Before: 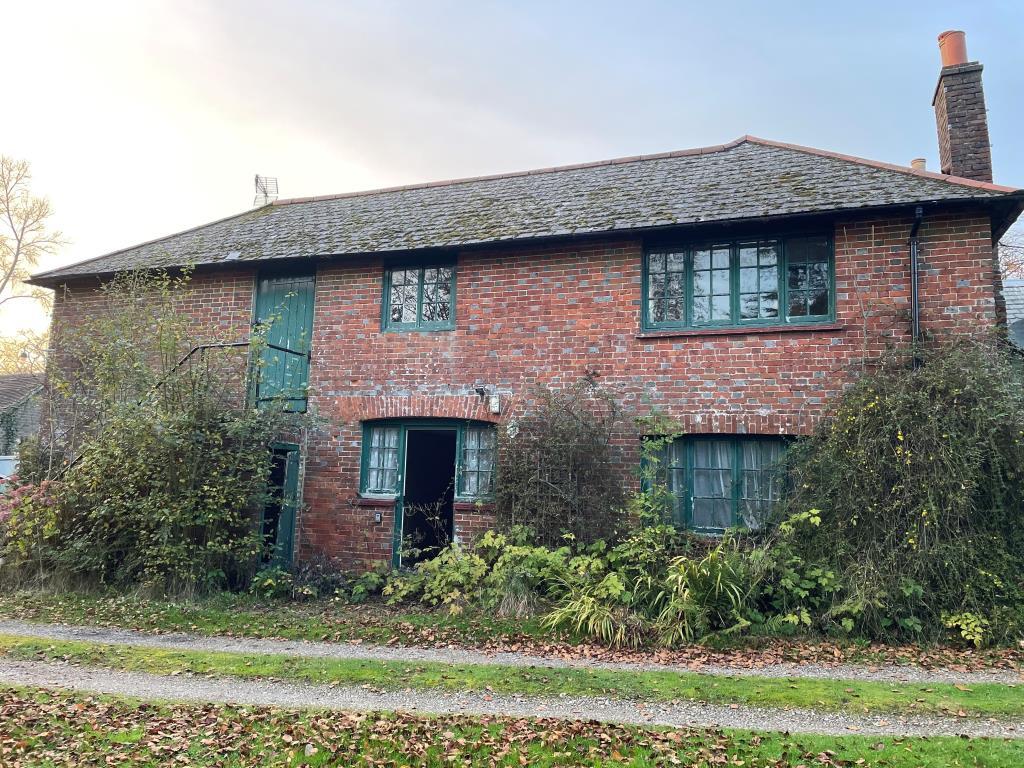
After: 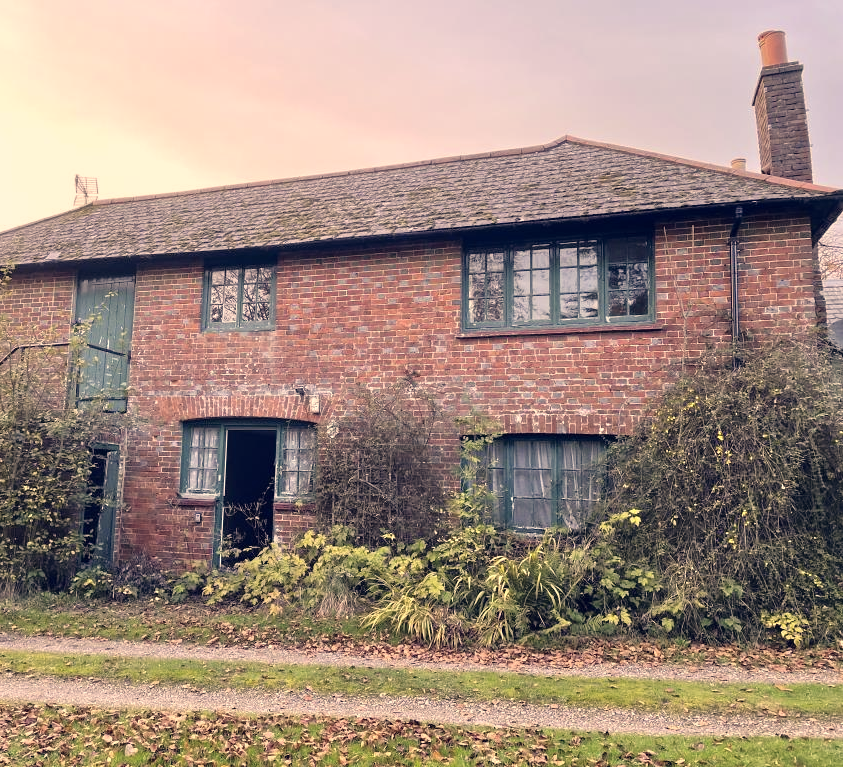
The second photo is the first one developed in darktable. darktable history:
tone equalizer: -8 EV 0.001 EV, -7 EV -0.004 EV, -6 EV 0.009 EV, -5 EV 0.032 EV, -4 EV 0.276 EV, -3 EV 0.644 EV, -2 EV 0.584 EV, -1 EV 0.187 EV, +0 EV 0.024 EV
color correction: highlights a* 19.59, highlights b* 27.49, shadows a* 3.46, shadows b* -17.28, saturation 0.73
crop: left 17.582%, bottom 0.031%
